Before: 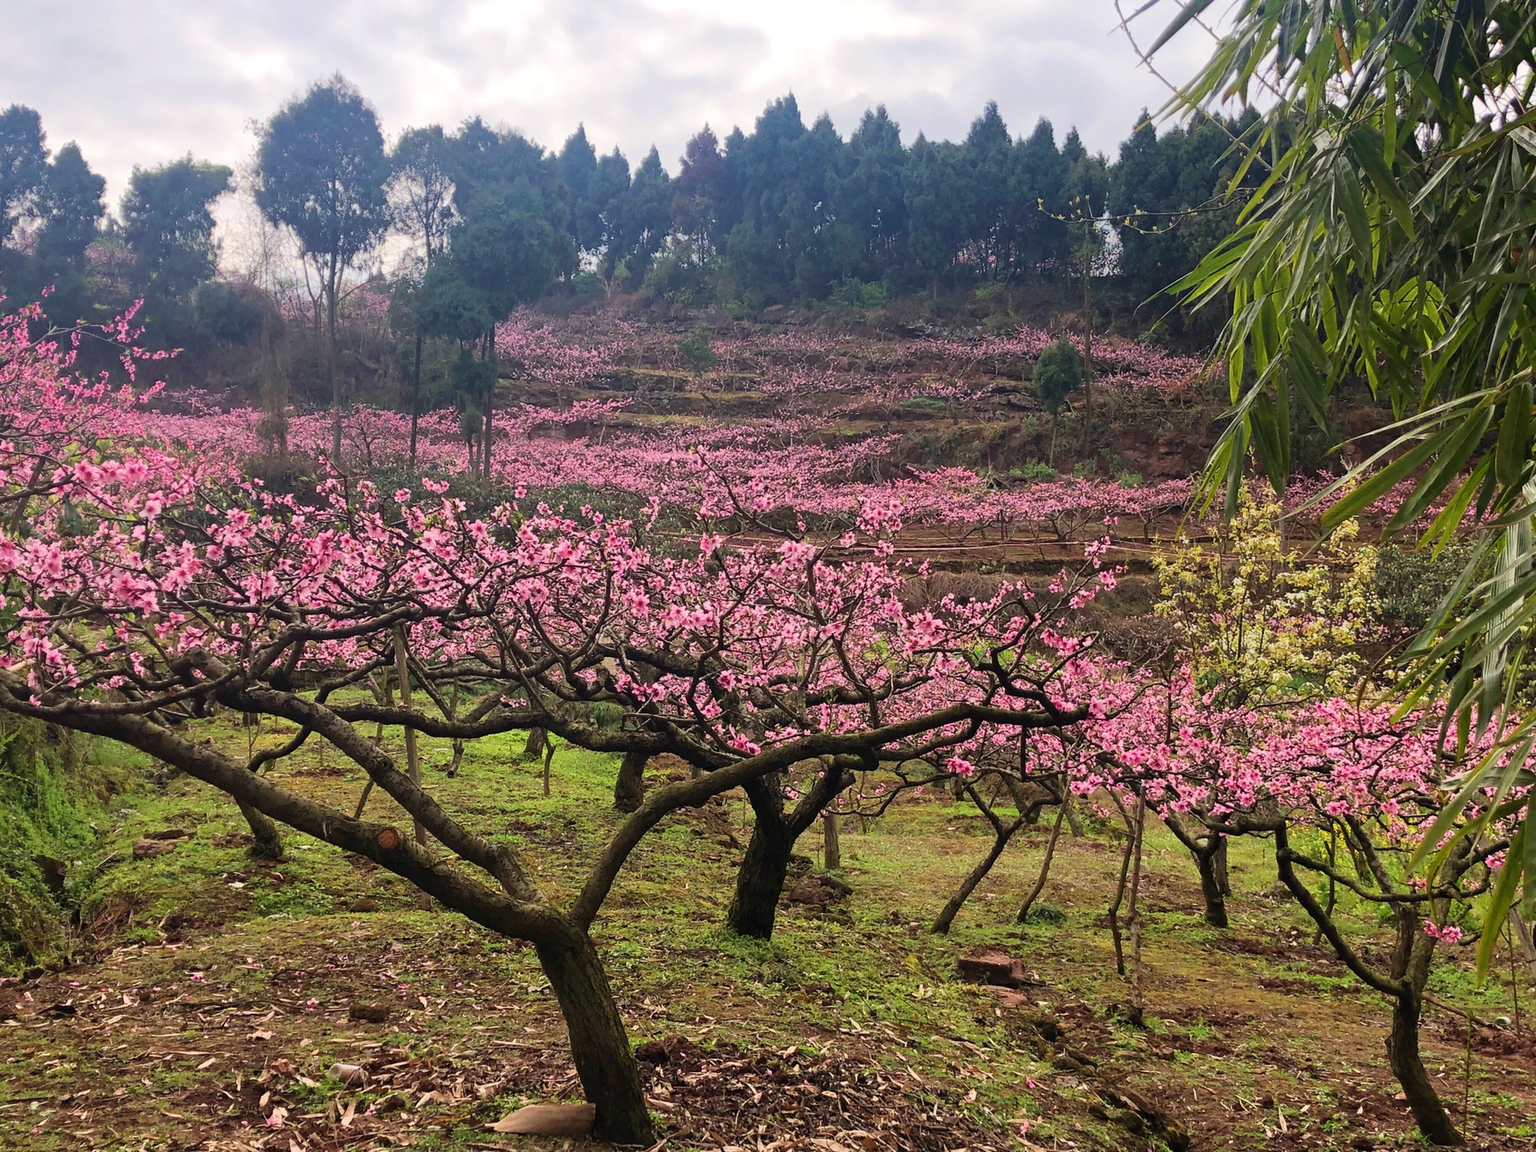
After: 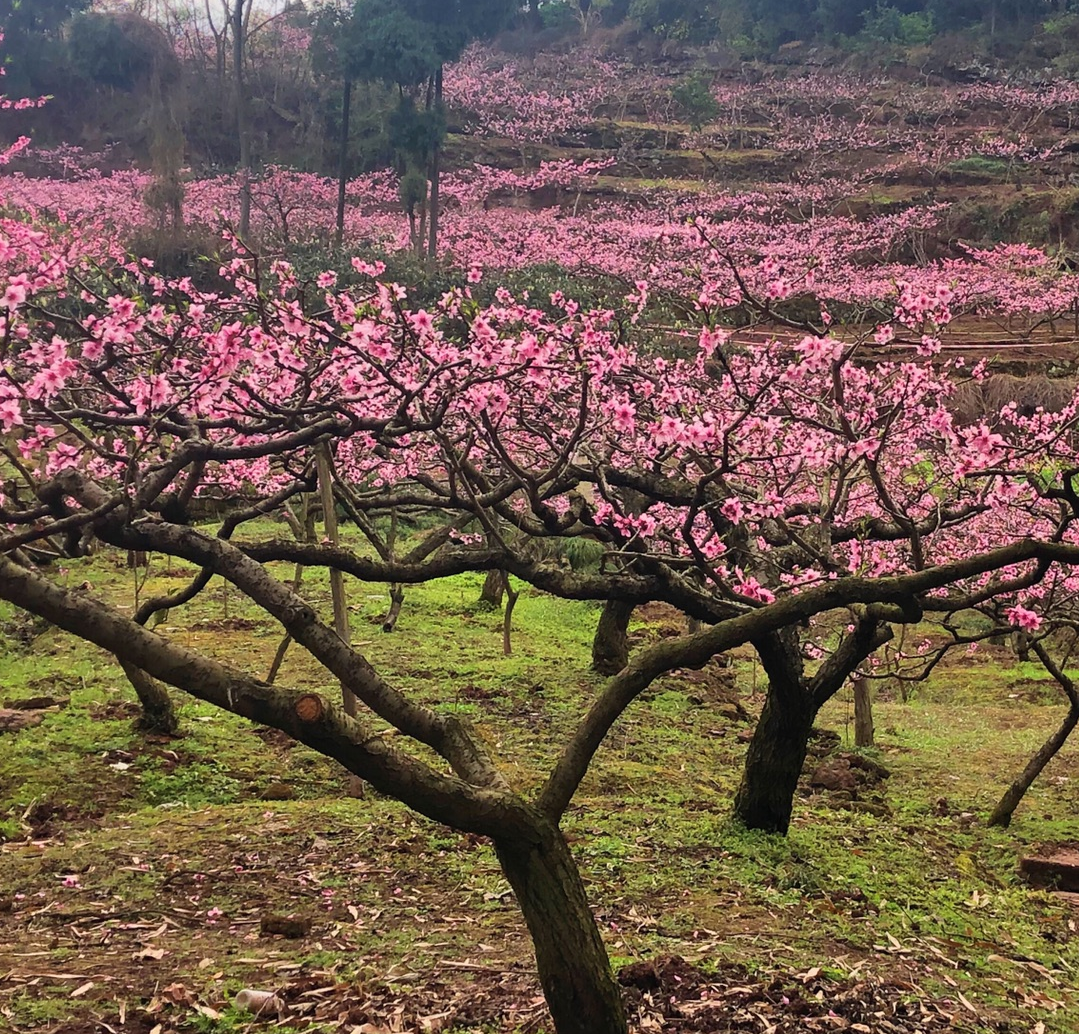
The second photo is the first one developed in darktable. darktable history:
crop: left 9.167%, top 23.635%, right 34.605%, bottom 4.539%
shadows and highlights: radius 107.23, shadows 41.36, highlights -71.62, low approximation 0.01, soften with gaussian
